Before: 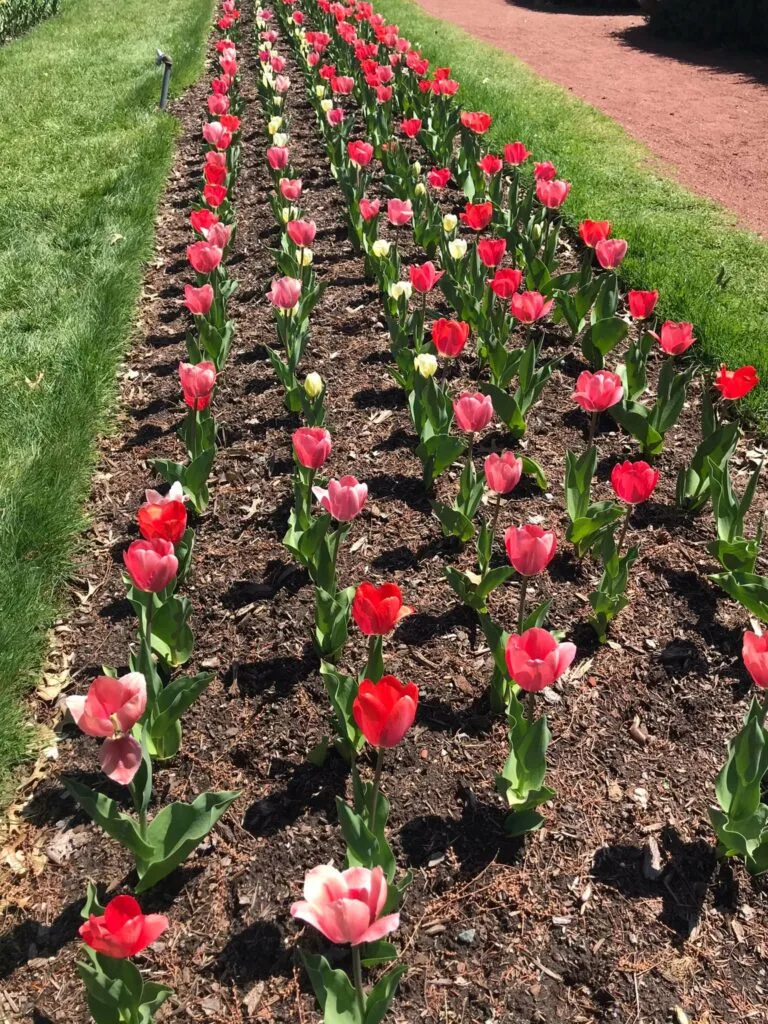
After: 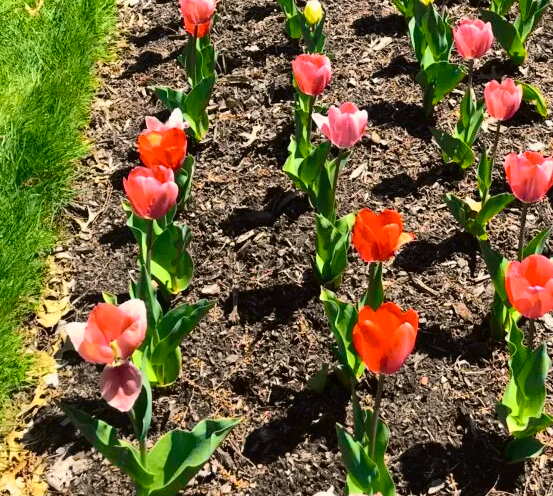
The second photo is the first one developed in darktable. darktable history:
tone curve: curves: ch0 [(0, 0) (0.104, 0.068) (0.236, 0.227) (0.46, 0.576) (0.657, 0.796) (0.861, 0.932) (1, 0.981)]; ch1 [(0, 0) (0.353, 0.344) (0.434, 0.382) (0.479, 0.476) (0.502, 0.504) (0.544, 0.534) (0.57, 0.57) (0.586, 0.603) (0.618, 0.631) (0.657, 0.679) (1, 1)]; ch2 [(0, 0) (0.34, 0.314) (0.434, 0.43) (0.5, 0.511) (0.528, 0.545) (0.557, 0.573) (0.573, 0.618) (0.628, 0.751) (1, 1)], color space Lab, independent channels, preserve colors none
crop: top 36.498%, right 27.964%, bottom 14.995%
